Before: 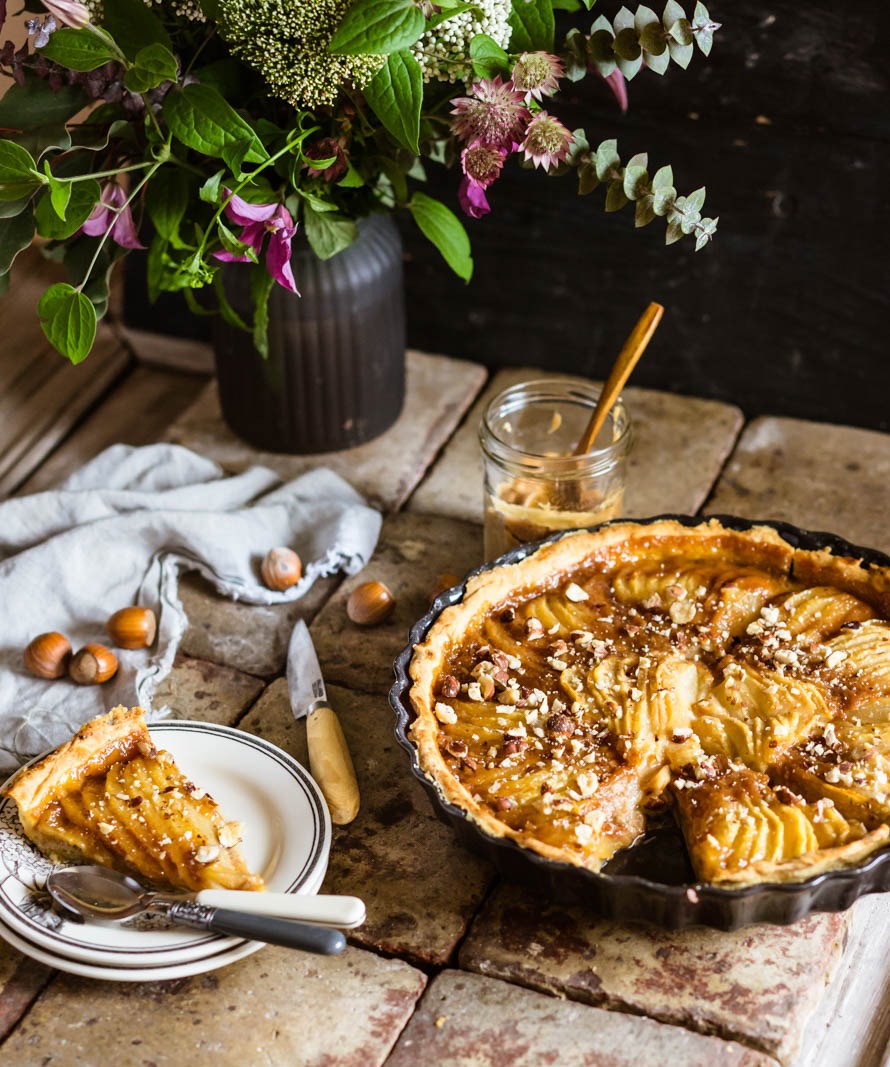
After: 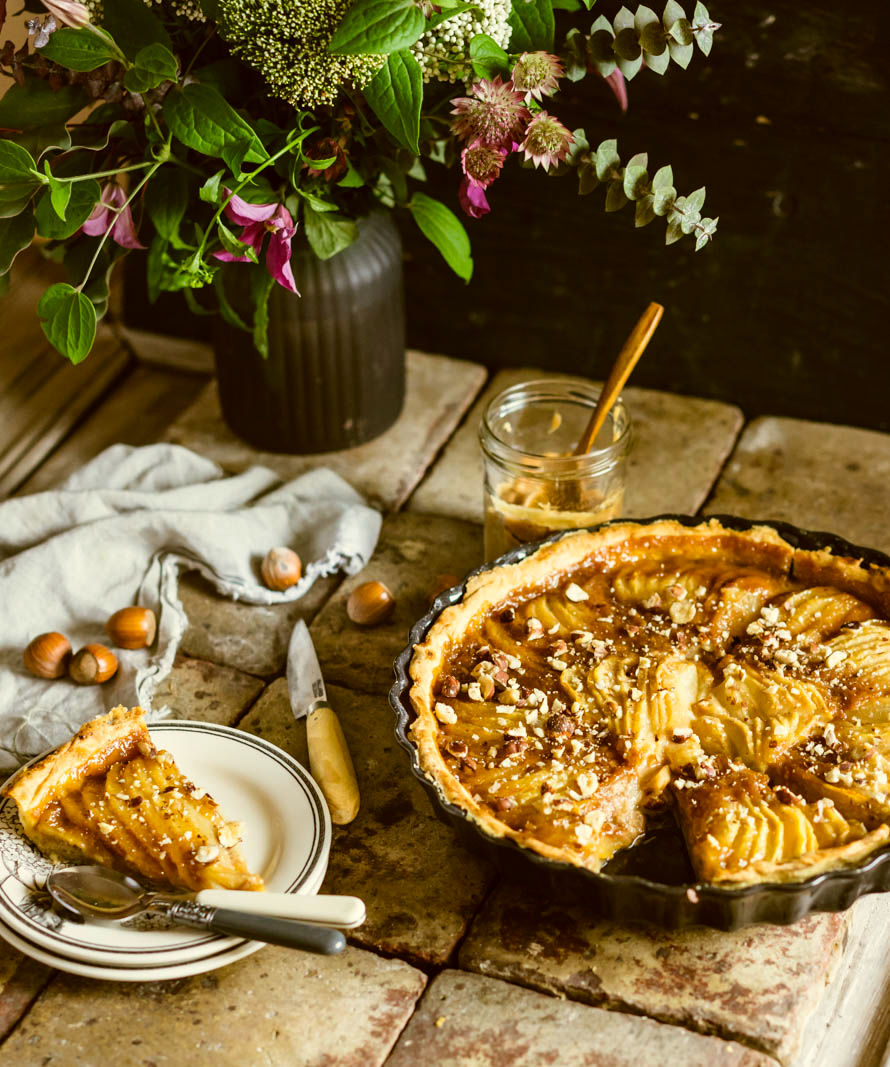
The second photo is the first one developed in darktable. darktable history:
color correction: highlights a* -1.34, highlights b* 10.48, shadows a* 0.51, shadows b* 19.14
